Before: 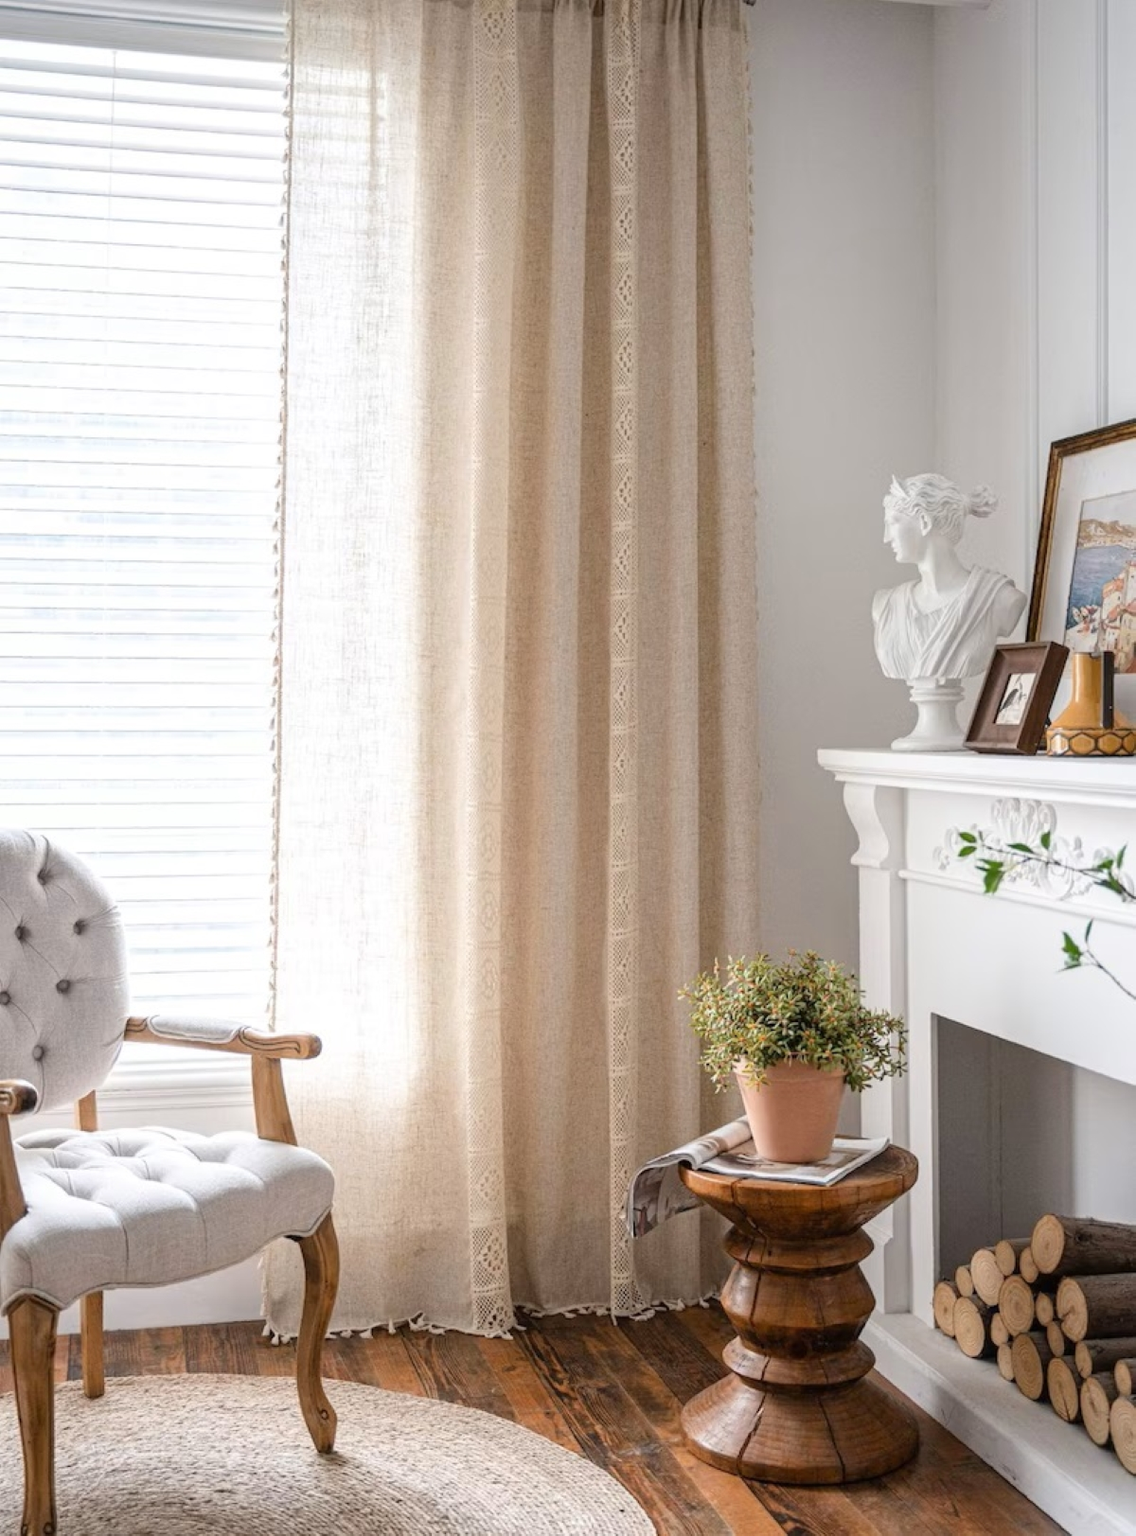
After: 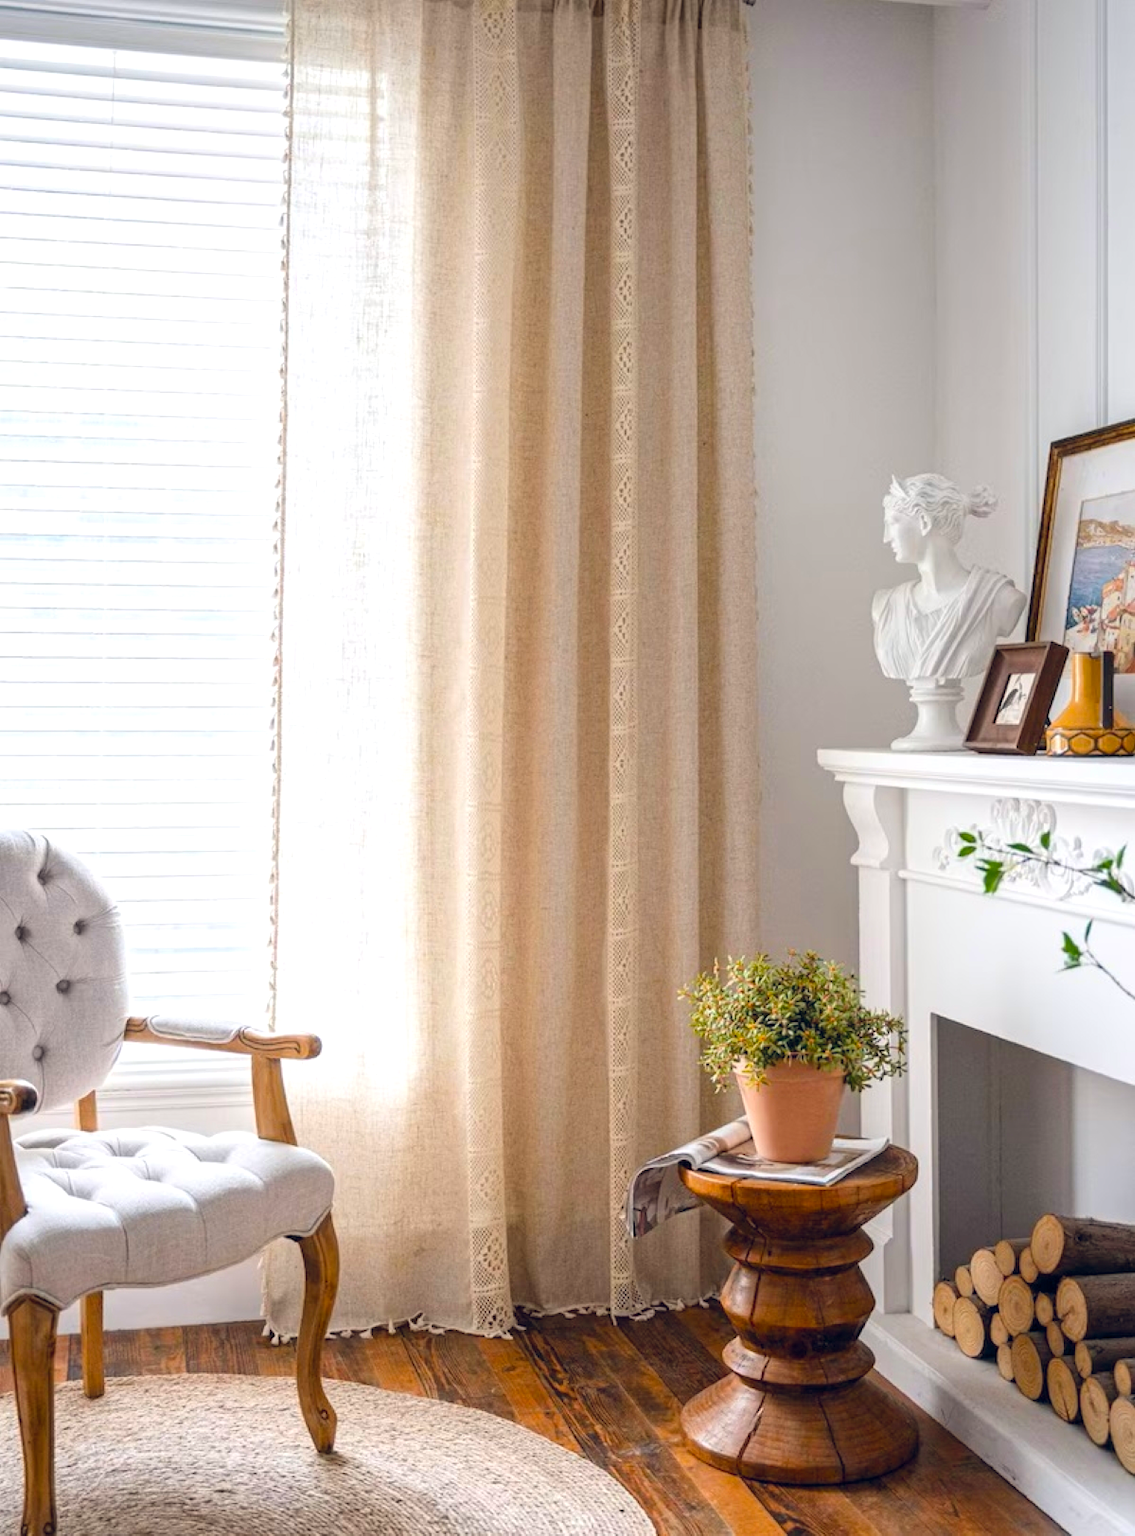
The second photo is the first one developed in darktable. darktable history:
color balance rgb: global offset › chroma 0.095%, global offset › hue 249.97°, linear chroma grading › global chroma 15.251%, perceptual saturation grading › global saturation 25.541%, perceptual brilliance grading › global brilliance 2.952%
